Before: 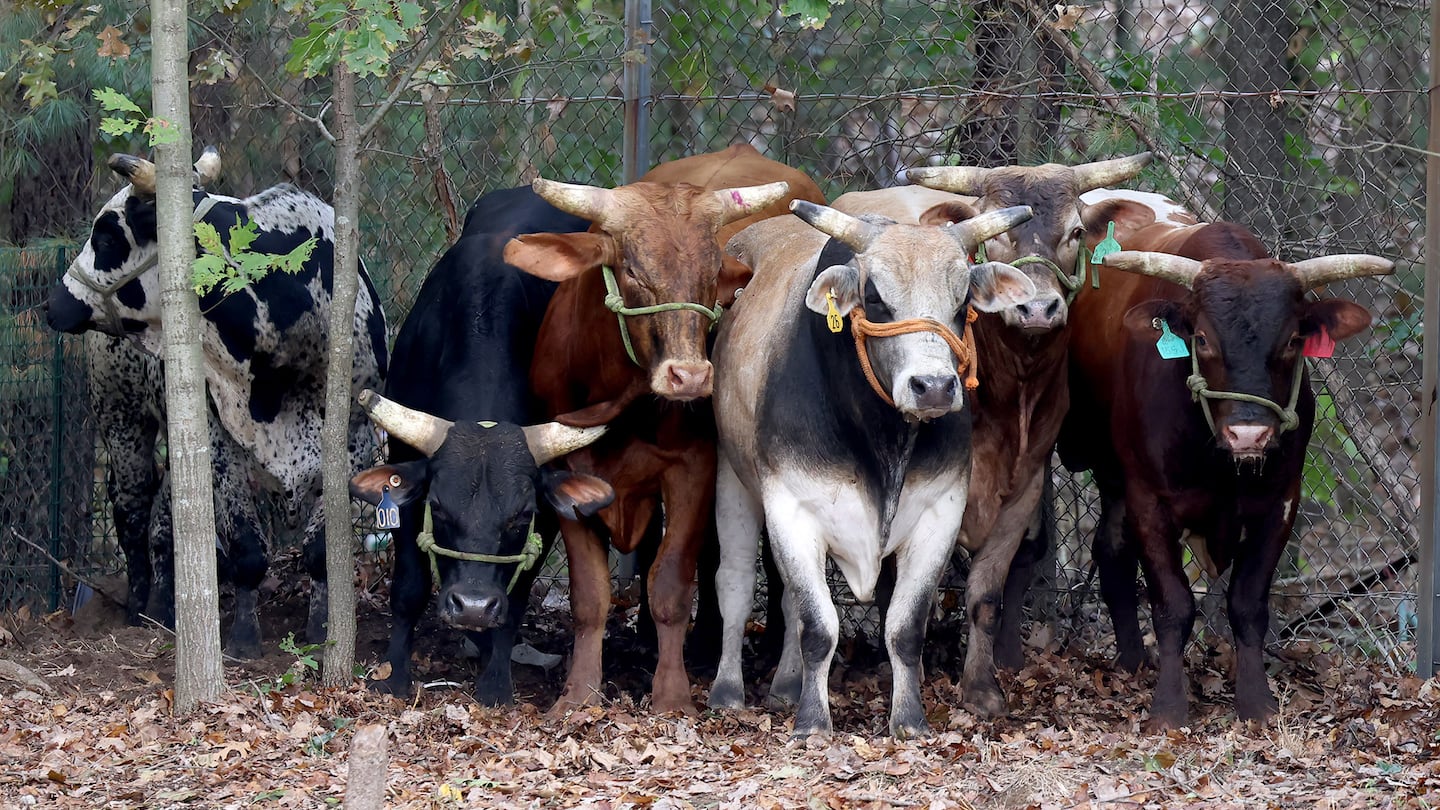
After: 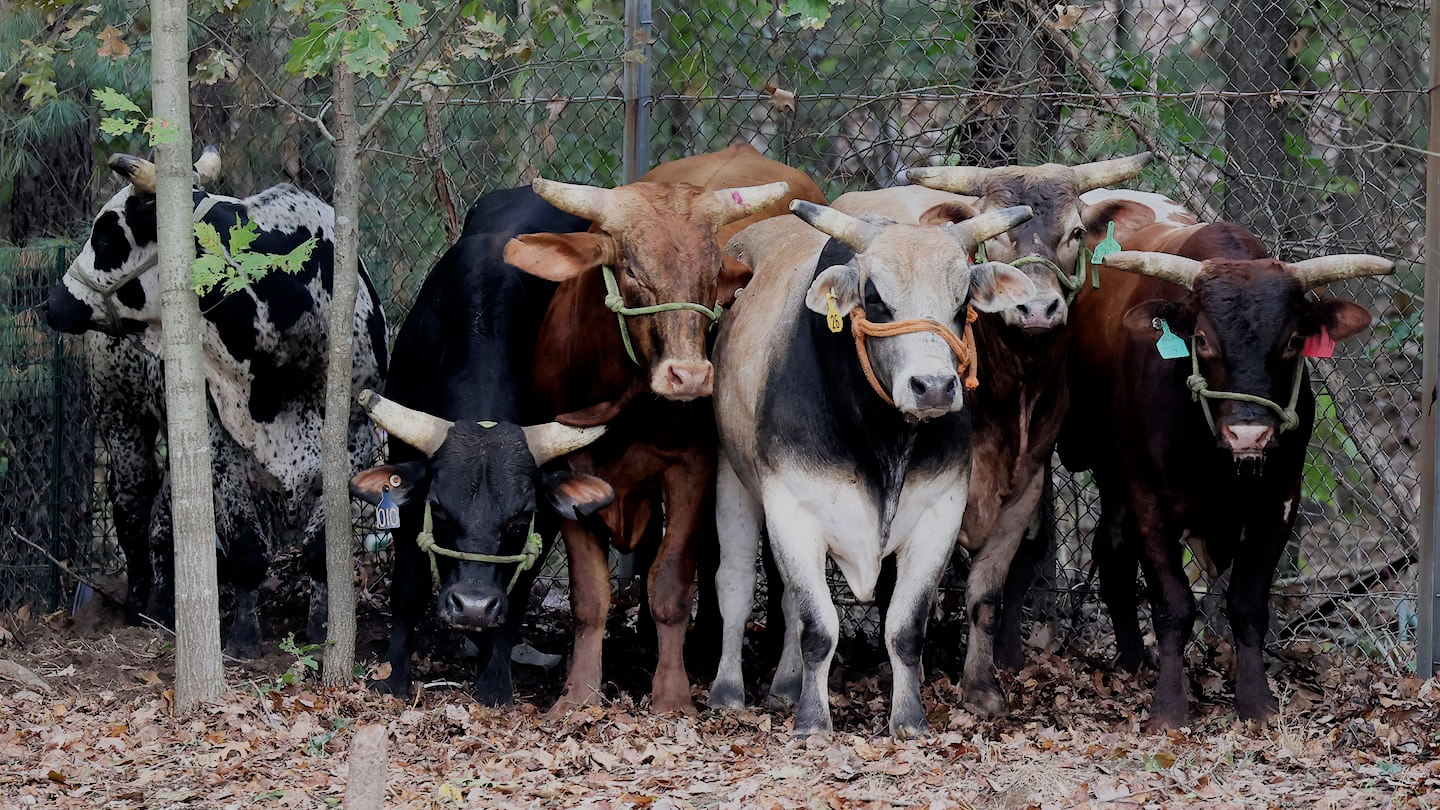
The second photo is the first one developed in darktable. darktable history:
filmic rgb: black relative exposure -6.98 EV, white relative exposure 5.63 EV, hardness 2.86
white balance: emerald 1
